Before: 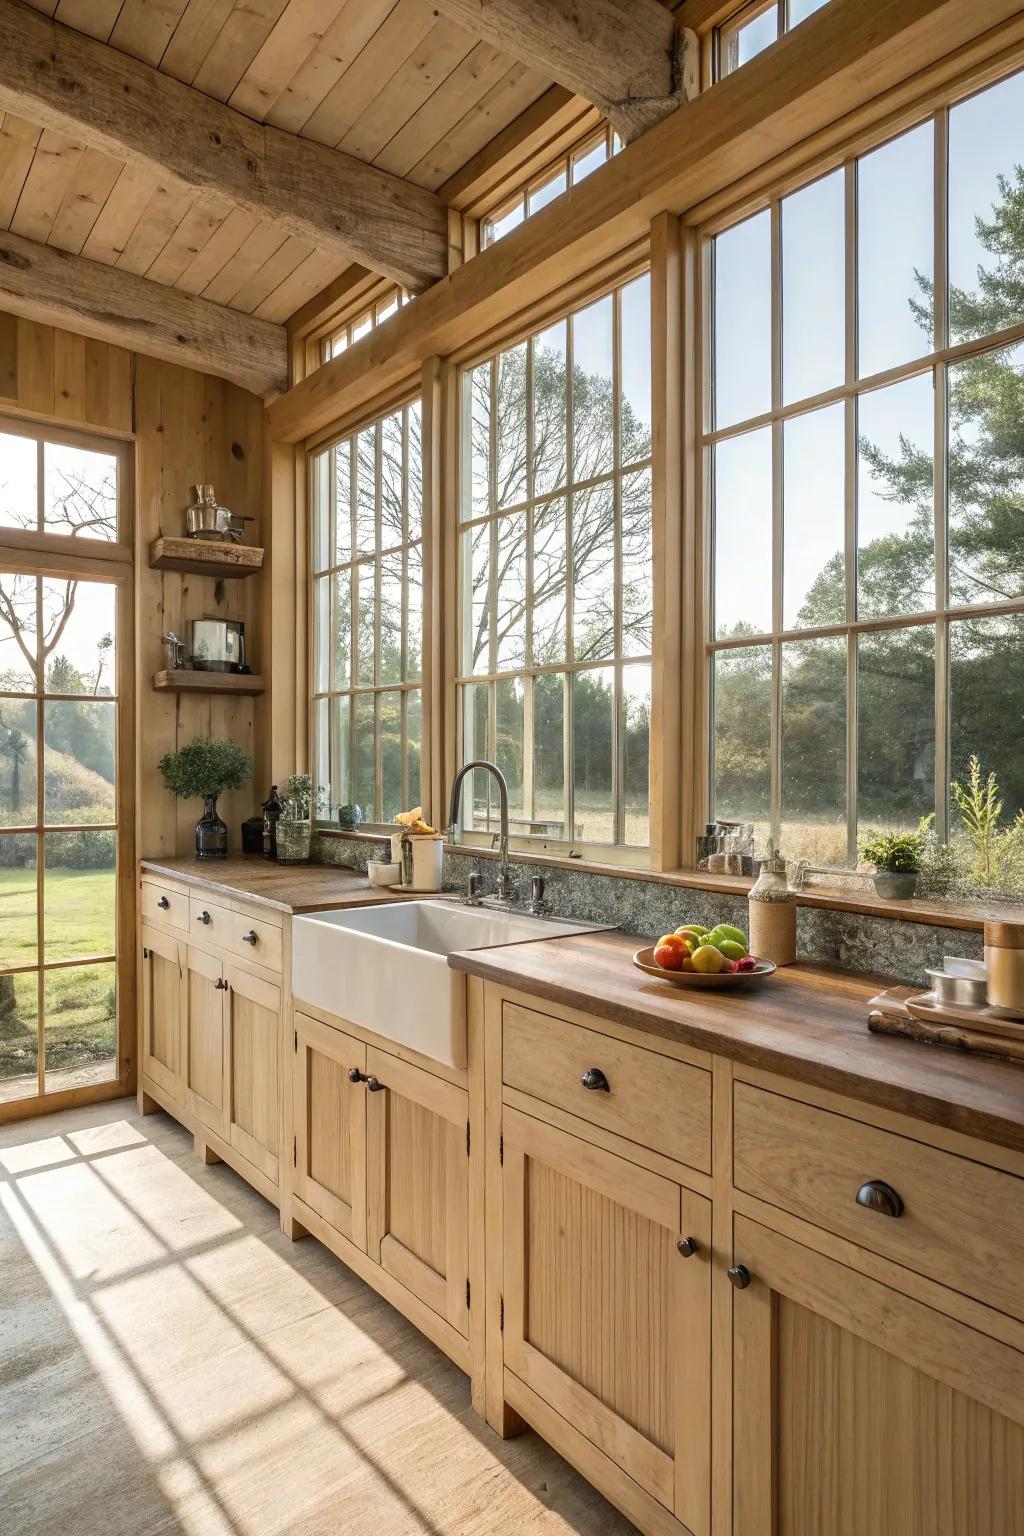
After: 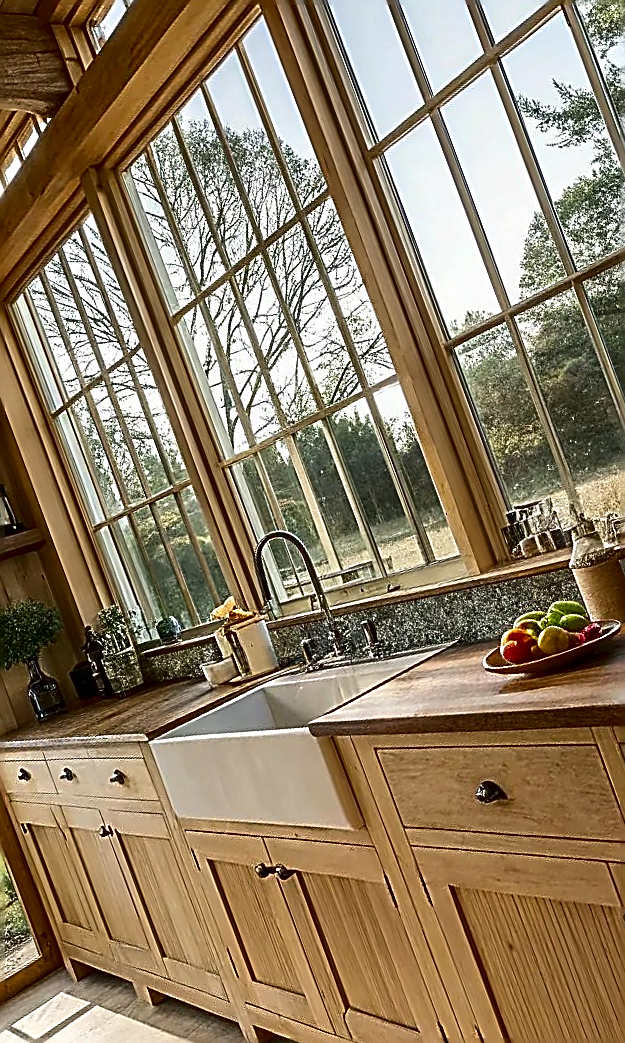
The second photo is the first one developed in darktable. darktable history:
crop and rotate: angle 20.17°, left 6.893%, right 4.158%, bottom 1.124%
sharpen: amount 1.989
contrast brightness saturation: contrast 0.135, brightness -0.245, saturation 0.138
